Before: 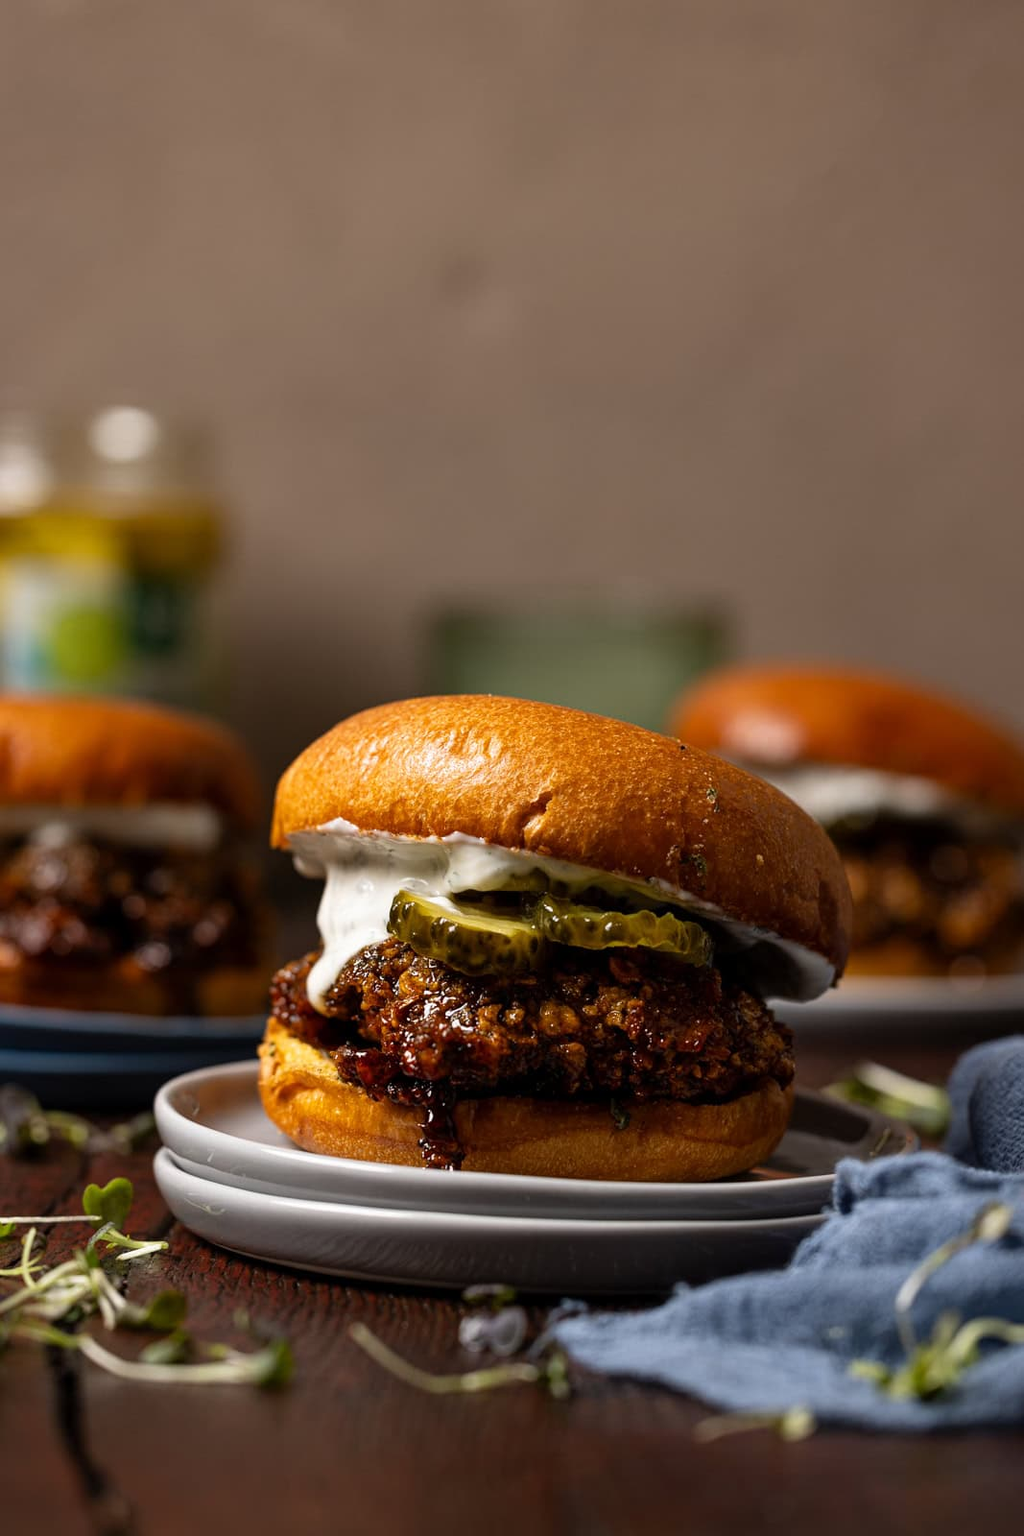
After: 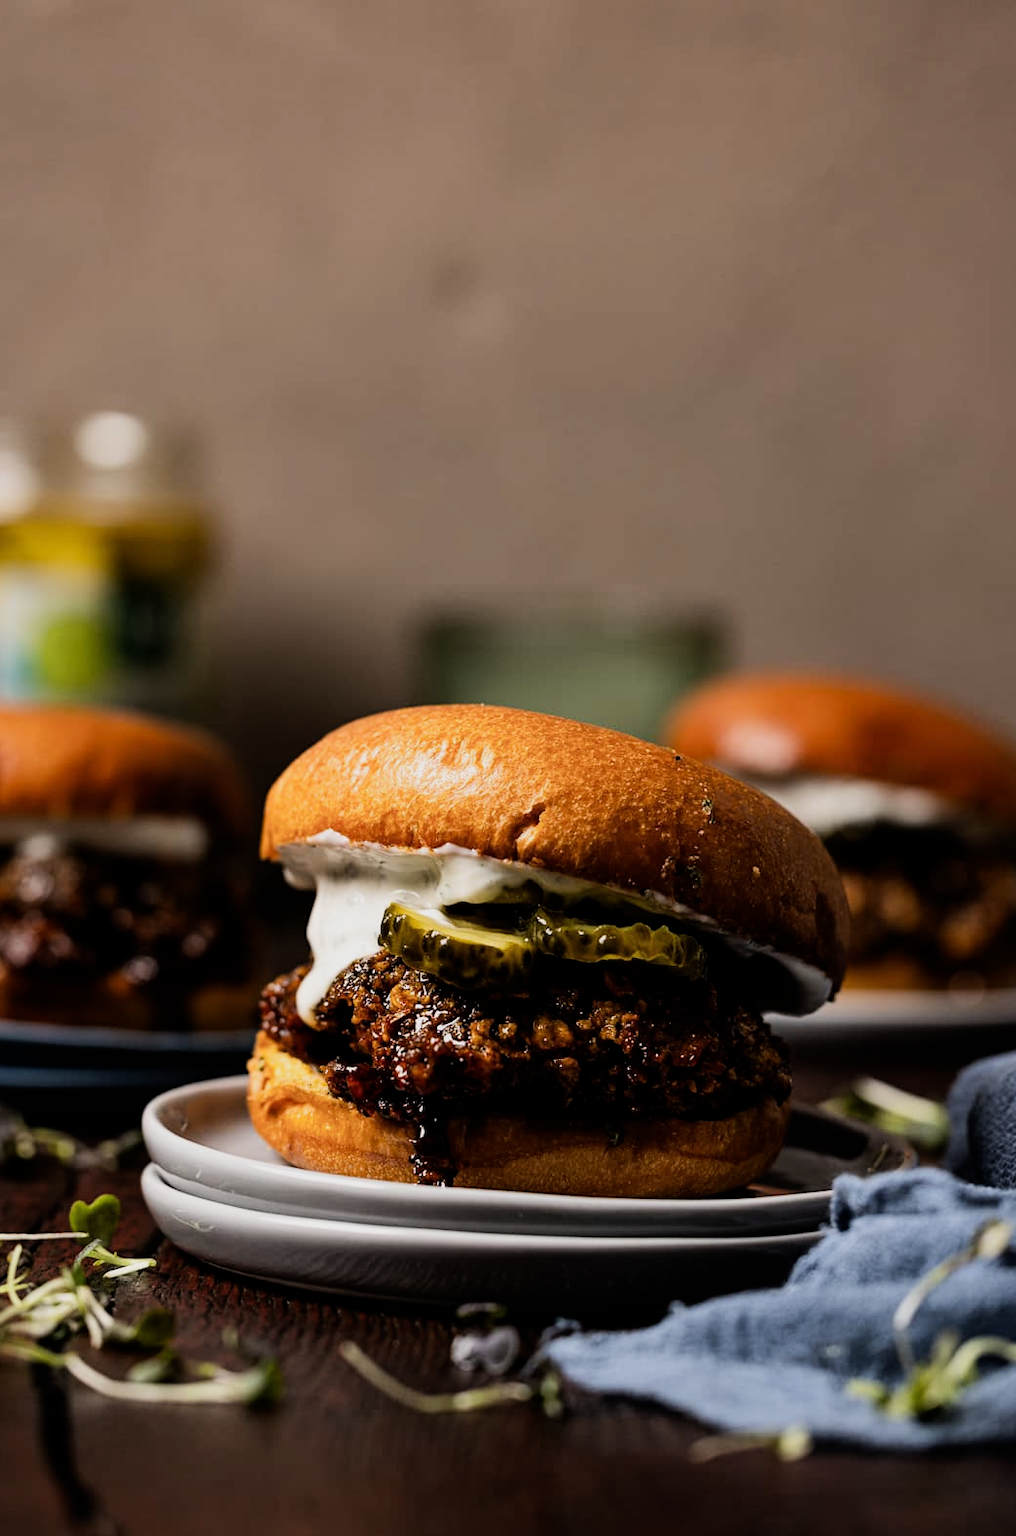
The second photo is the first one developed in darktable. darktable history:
filmic rgb: black relative exposure -7.65 EV, white relative exposure 4.56 EV, hardness 3.61
crop and rotate: left 1.432%, right 0.697%, bottom 1.361%
tone equalizer: -8 EV -0.733 EV, -7 EV -0.738 EV, -6 EV -0.585 EV, -5 EV -0.37 EV, -3 EV 0.375 EV, -2 EV 0.6 EV, -1 EV 0.682 EV, +0 EV 0.773 EV, edges refinement/feathering 500, mask exposure compensation -1.57 EV, preserve details no
